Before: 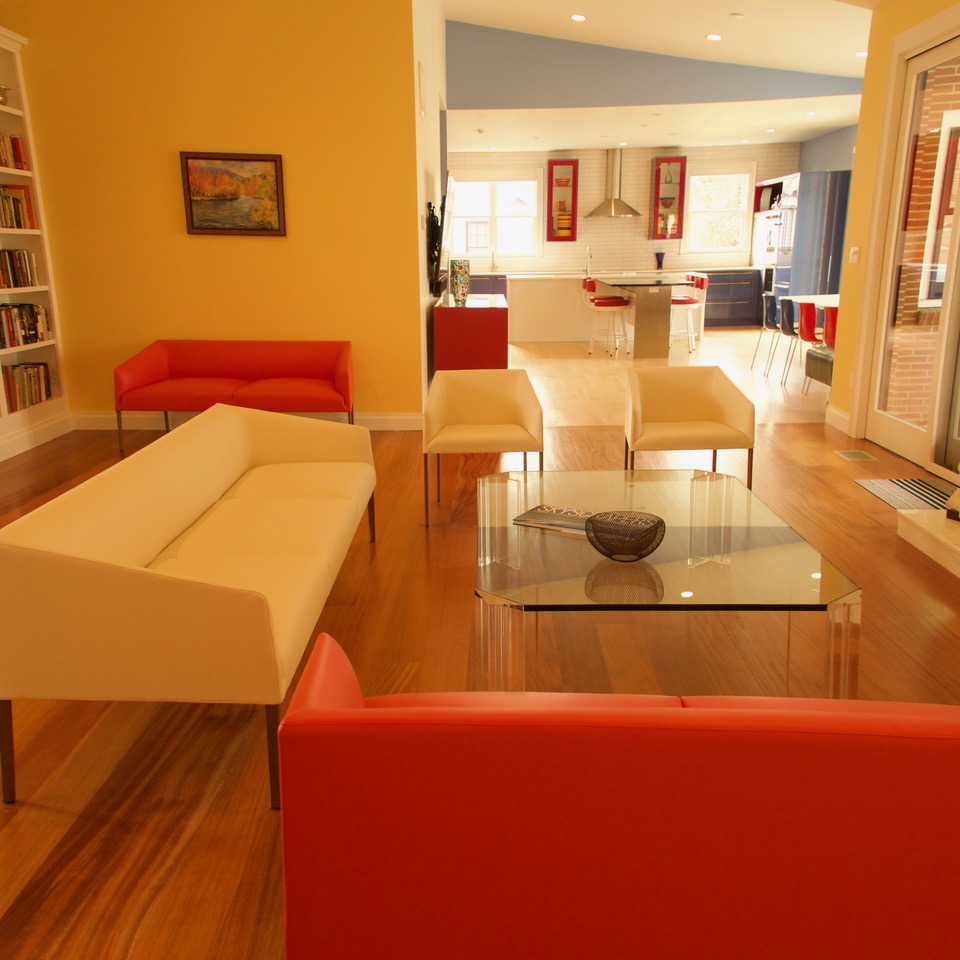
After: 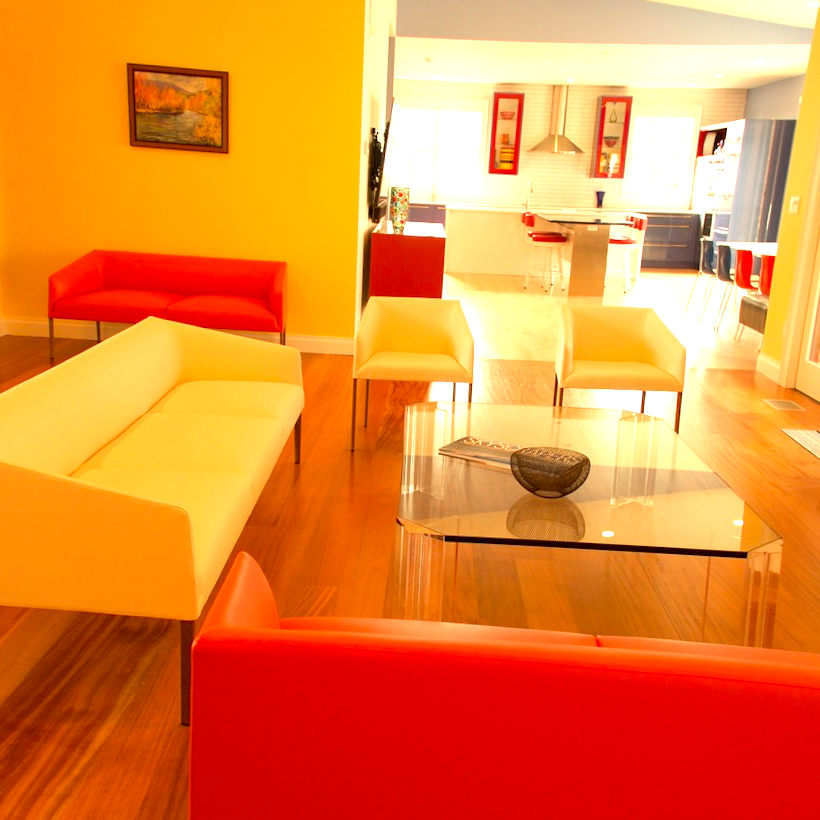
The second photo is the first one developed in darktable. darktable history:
crop and rotate: angle -3.27°, left 5.211%, top 5.211%, right 4.607%, bottom 4.607%
exposure: black level correction 0, exposure 1.388 EV, compensate exposure bias true, compensate highlight preservation false
white balance: red 1.045, blue 0.932
